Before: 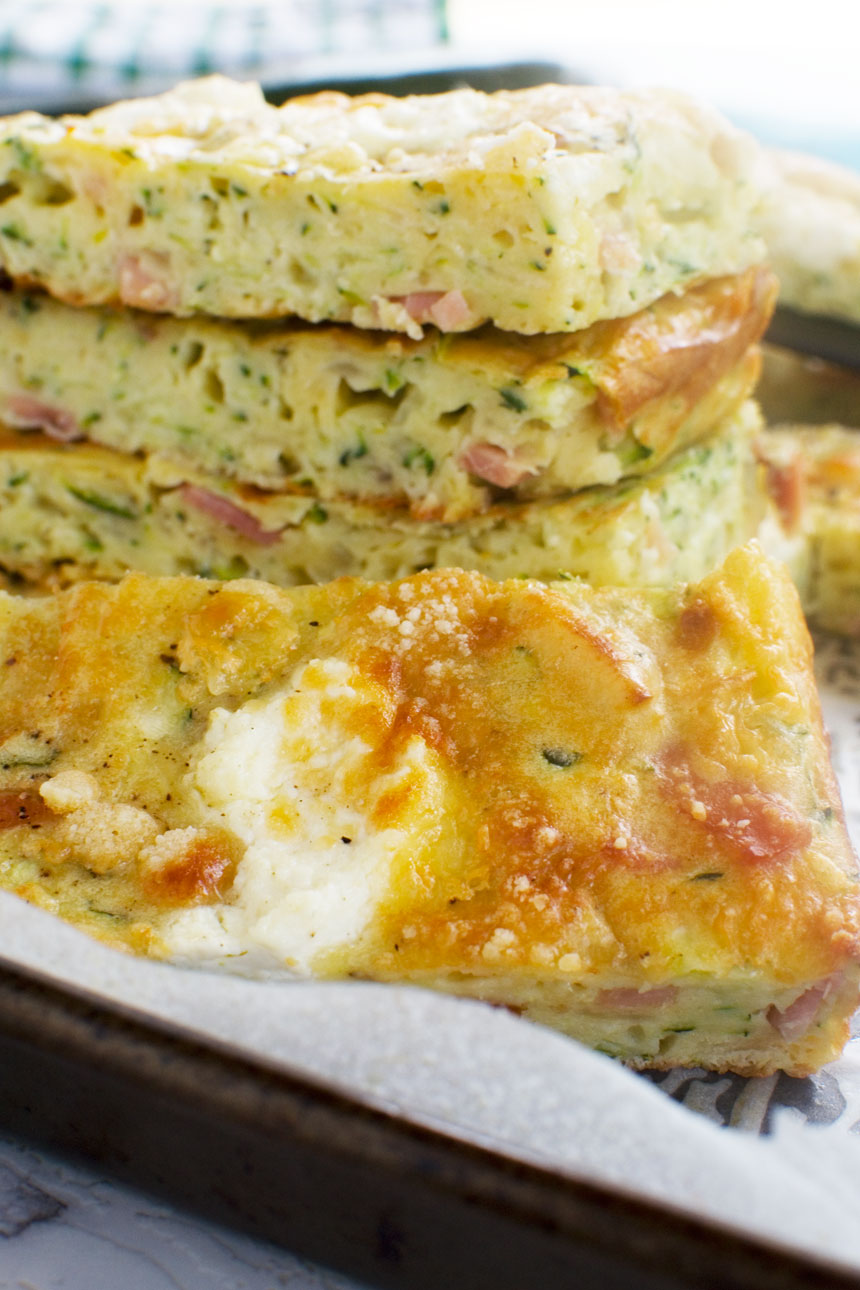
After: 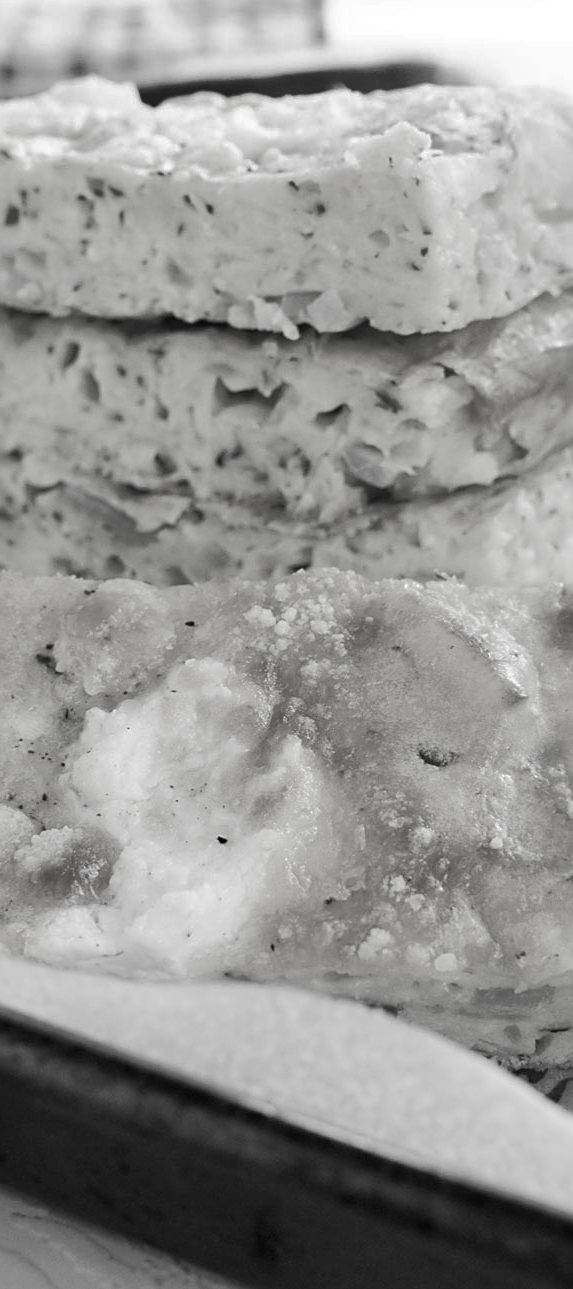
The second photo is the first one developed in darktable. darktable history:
crop and rotate: left 14.495%, right 18.822%
contrast brightness saturation: saturation -0.99
sharpen: on, module defaults
base curve: curves: ch0 [(0, 0) (0.235, 0.266) (0.503, 0.496) (0.786, 0.72) (1, 1)], preserve colors none
tone curve: curves: ch0 [(0, 0) (0.003, 0.012) (0.011, 0.015) (0.025, 0.027) (0.044, 0.045) (0.069, 0.064) (0.1, 0.093) (0.136, 0.133) (0.177, 0.177) (0.224, 0.221) (0.277, 0.272) (0.335, 0.342) (0.399, 0.398) (0.468, 0.462) (0.543, 0.547) (0.623, 0.624) (0.709, 0.711) (0.801, 0.792) (0.898, 0.889) (1, 1)], color space Lab, independent channels, preserve colors none
color zones: curves: ch1 [(0.238, 0.163) (0.476, 0.2) (0.733, 0.322) (0.848, 0.134)], mix -121.76%
shadows and highlights: low approximation 0.01, soften with gaussian
